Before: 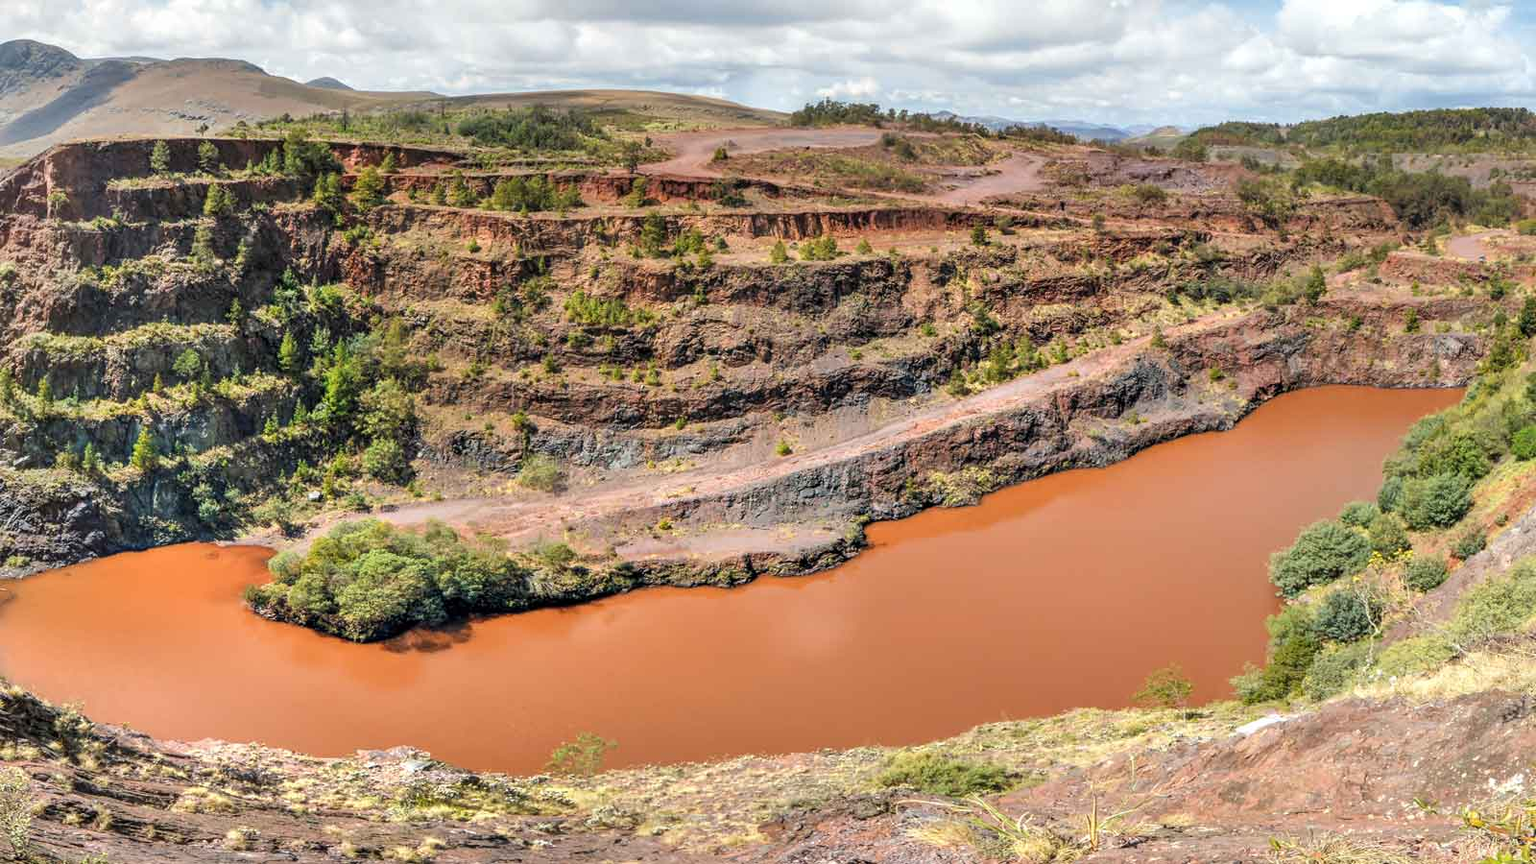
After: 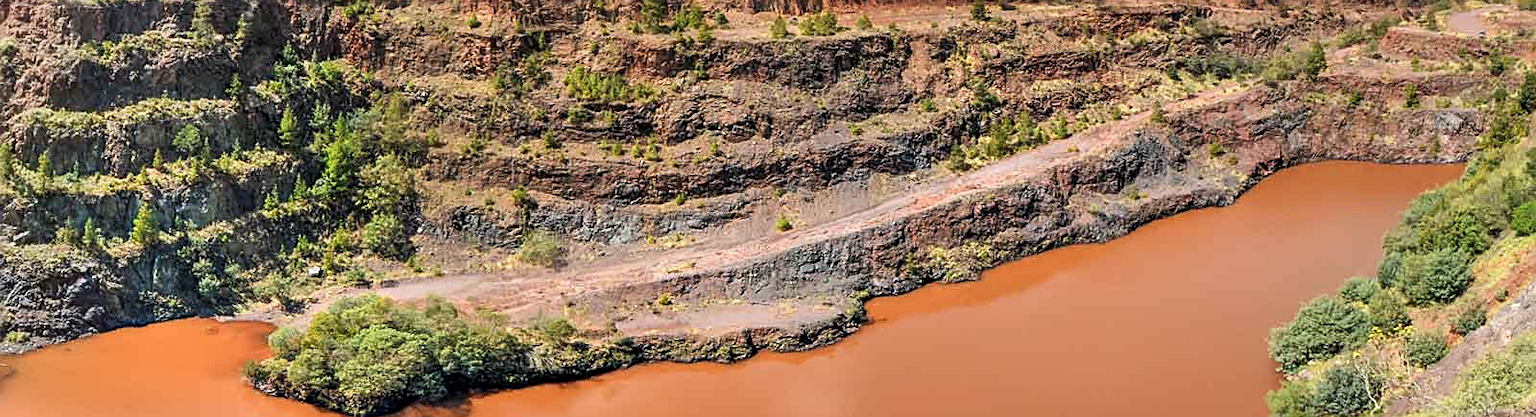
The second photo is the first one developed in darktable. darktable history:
crop and rotate: top 26.056%, bottom 25.543%
sharpen: on, module defaults
